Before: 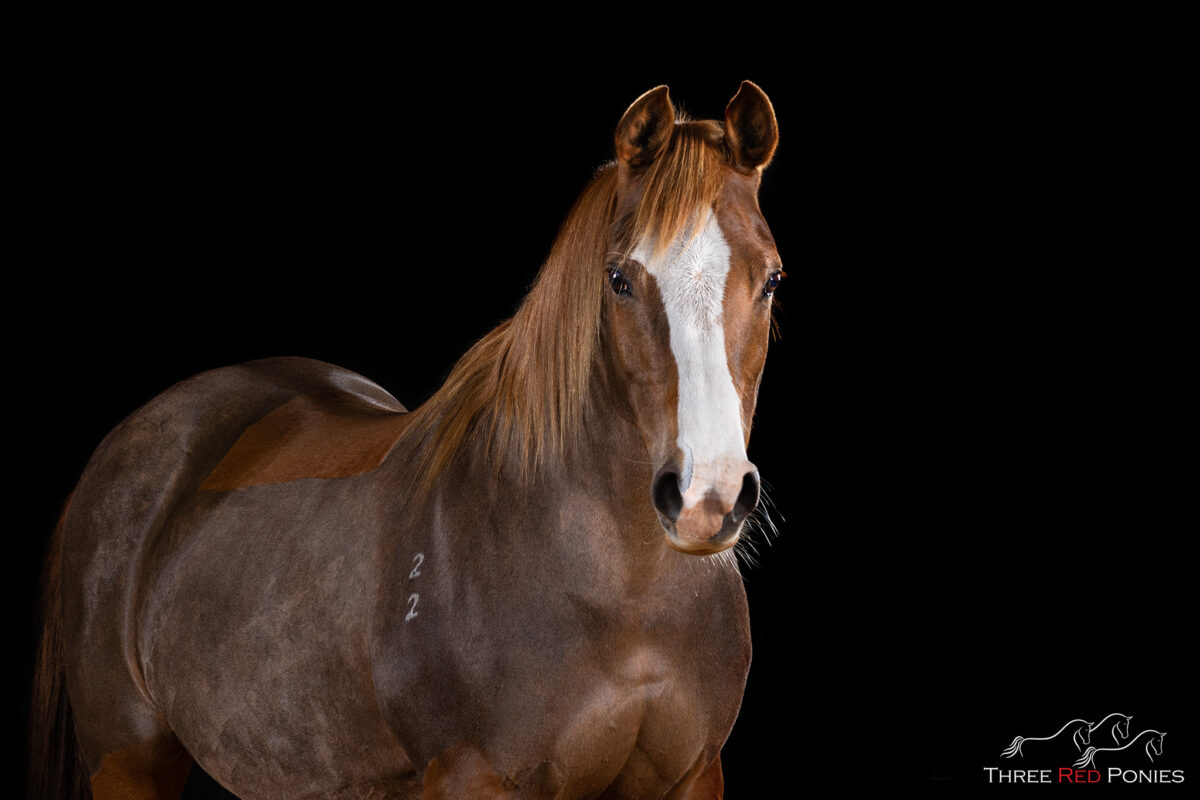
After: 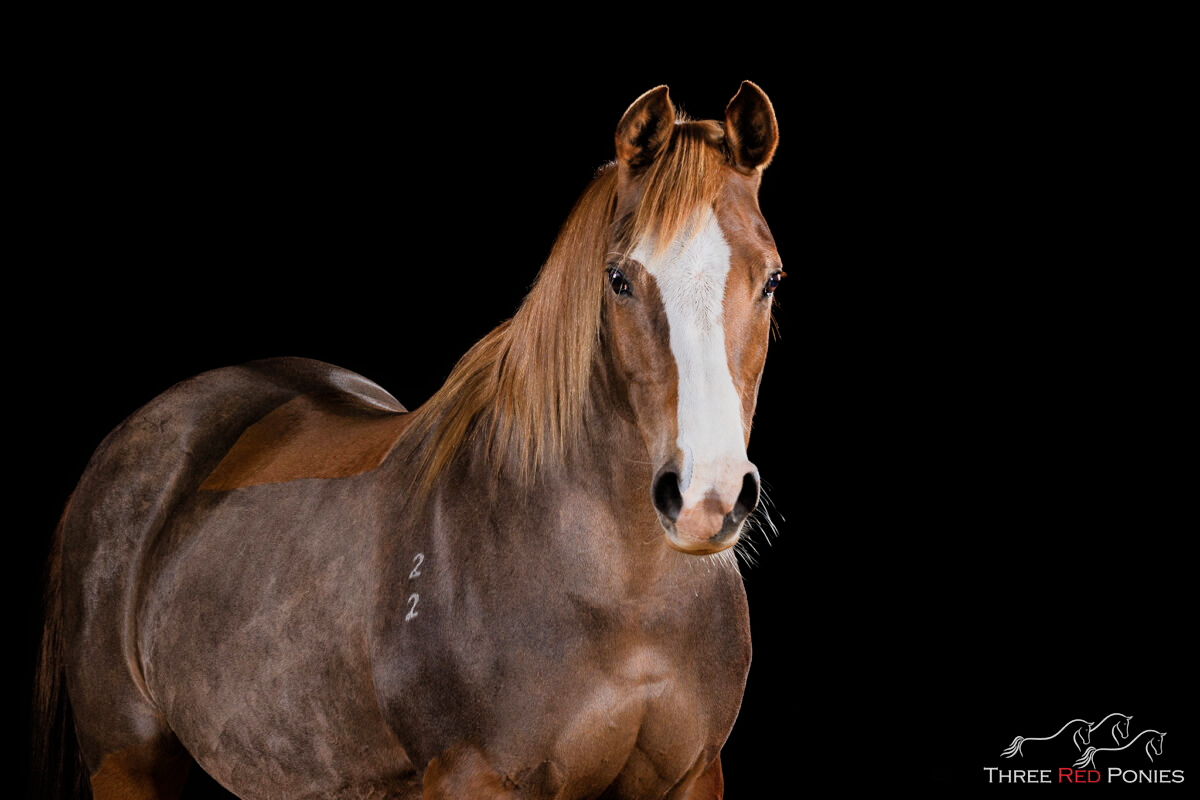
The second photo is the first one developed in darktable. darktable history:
exposure: black level correction 0, exposure 0.7 EV, compensate exposure bias true, compensate highlight preservation false
filmic rgb: black relative exposure -7.32 EV, white relative exposure 5.09 EV, hardness 3.2
